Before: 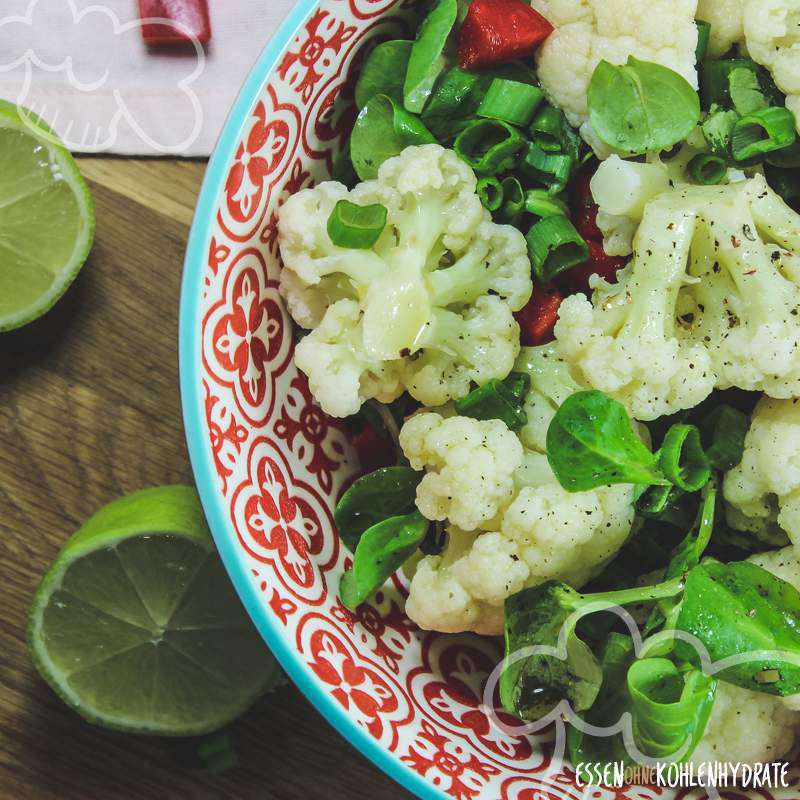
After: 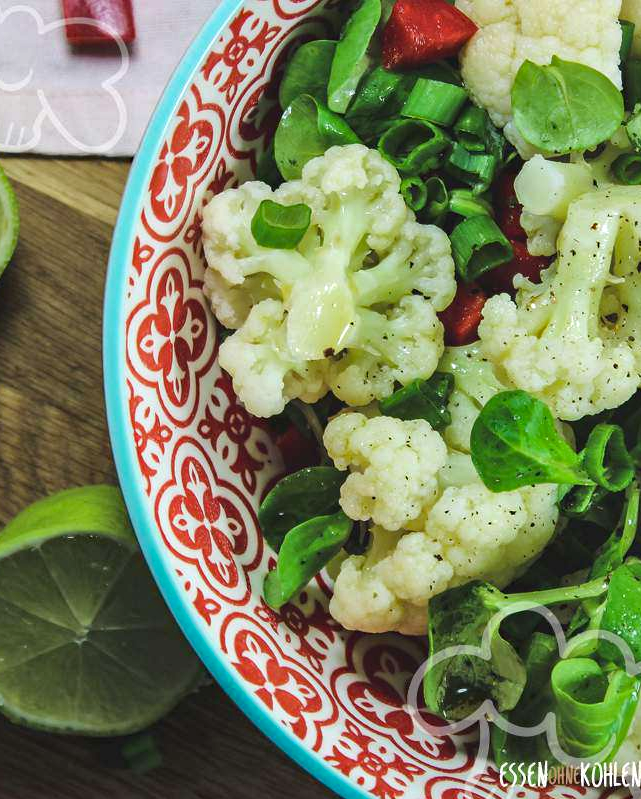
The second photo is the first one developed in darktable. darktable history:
crop and rotate: left 9.597%, right 10.195%
haze removal: adaptive false
local contrast: mode bilateral grid, contrast 20, coarseness 50, detail 132%, midtone range 0.2
